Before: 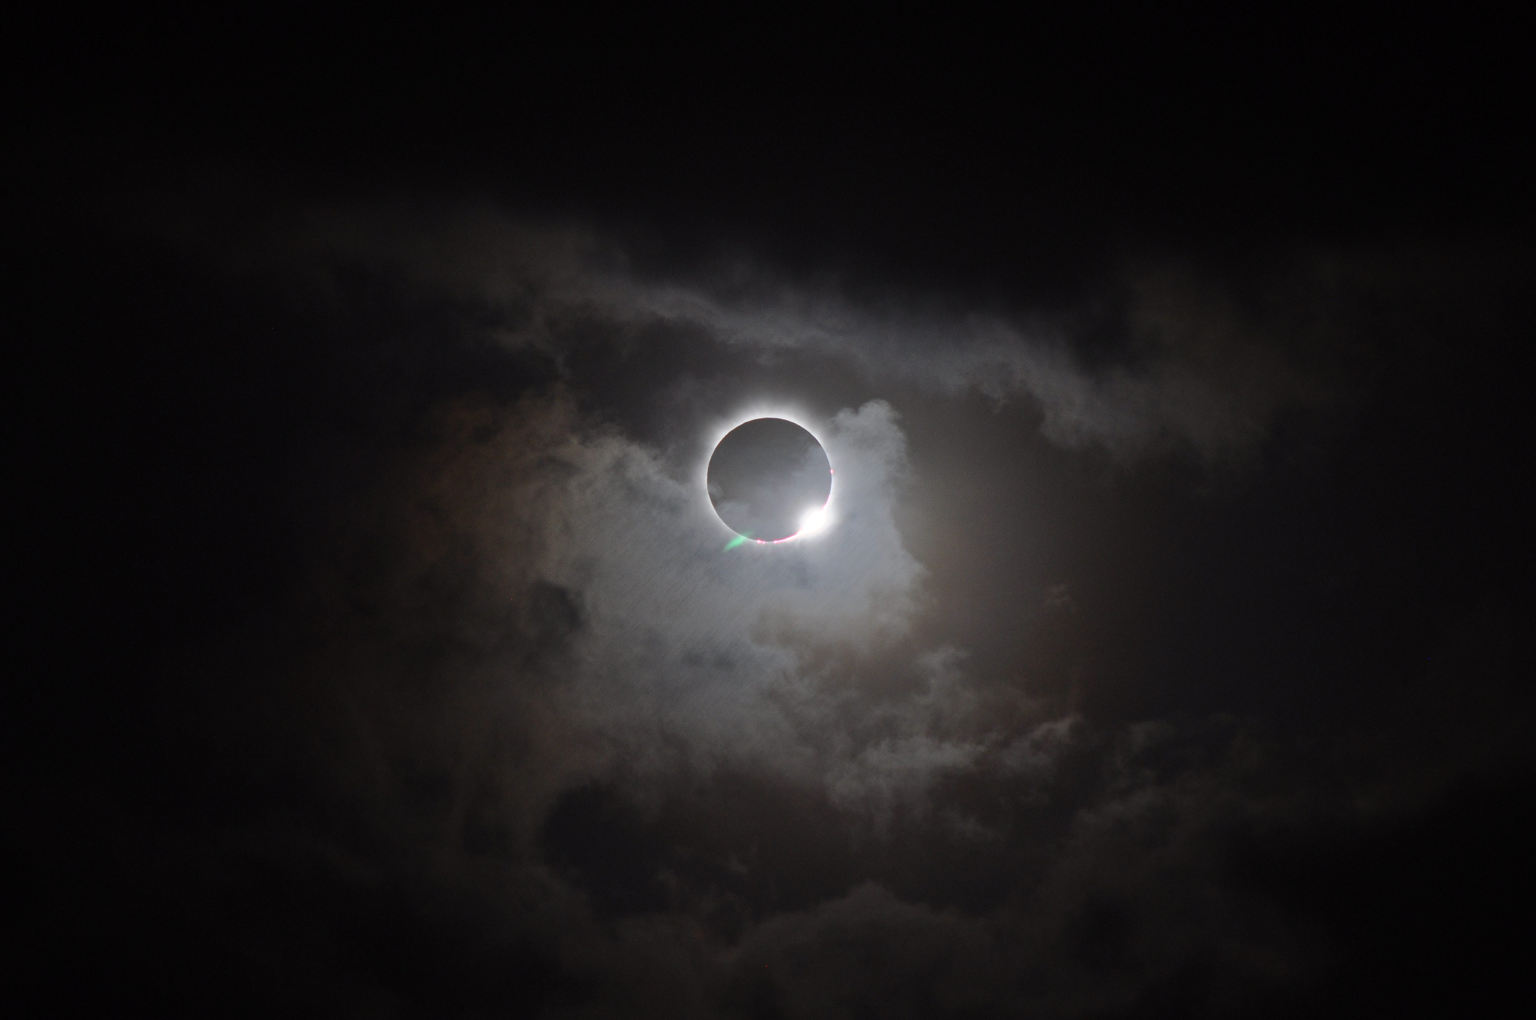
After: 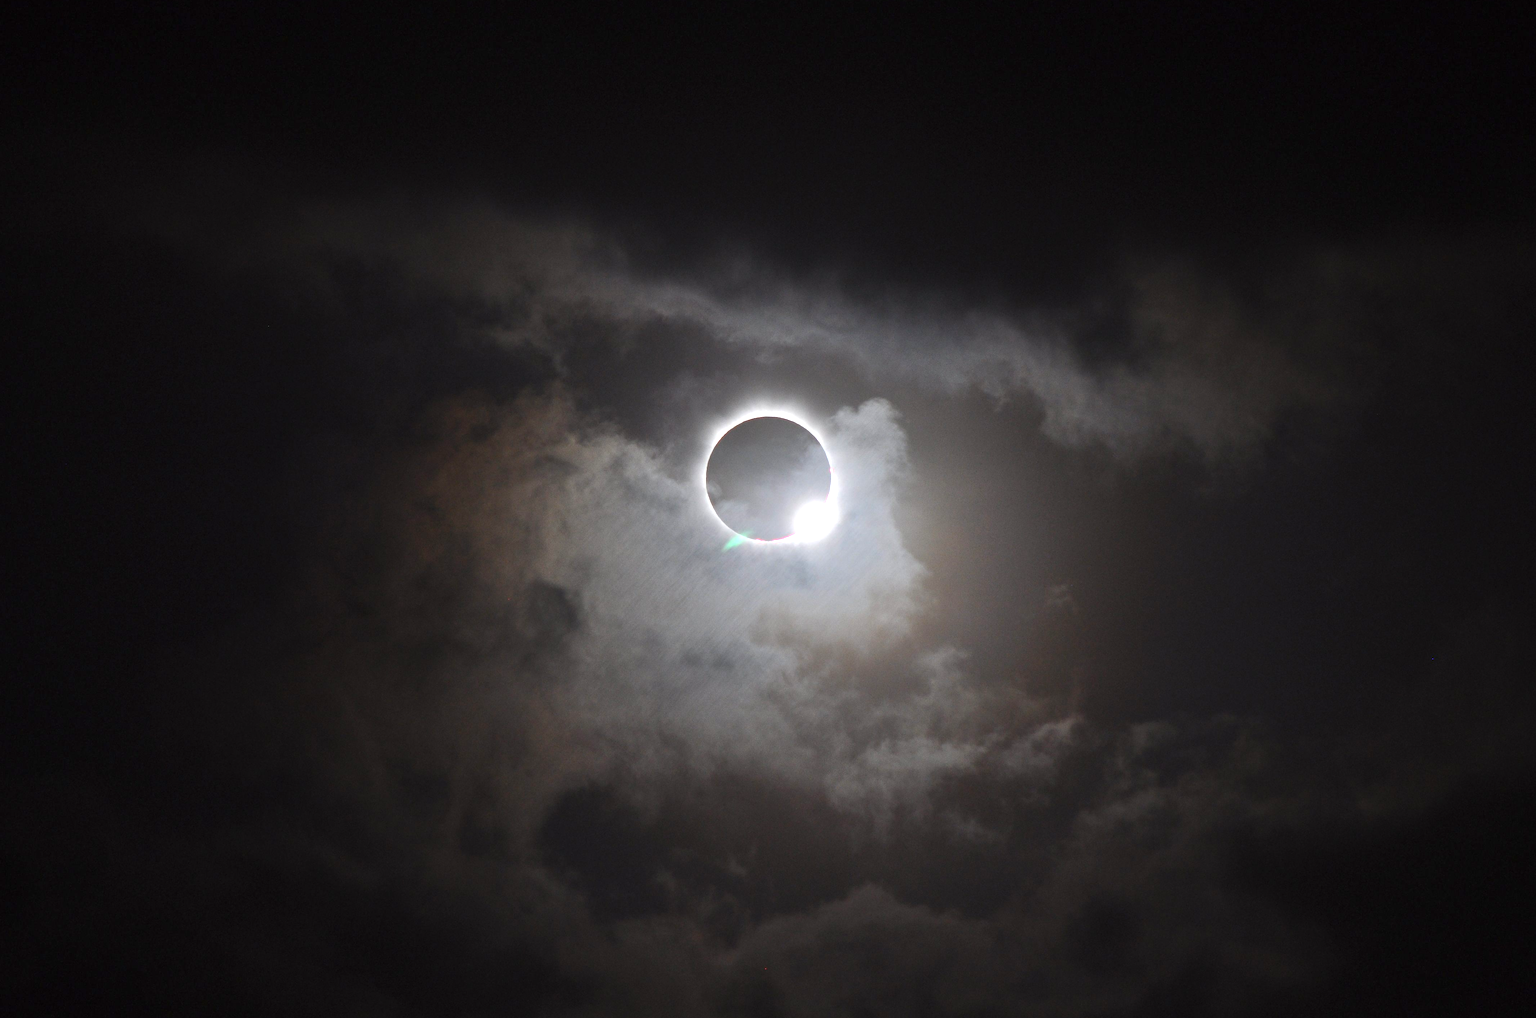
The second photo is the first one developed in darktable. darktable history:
crop: left 0.434%, top 0.485%, right 0.244%, bottom 0.386%
exposure: black level correction 0, exposure 0.9 EV, compensate highlight preservation false
